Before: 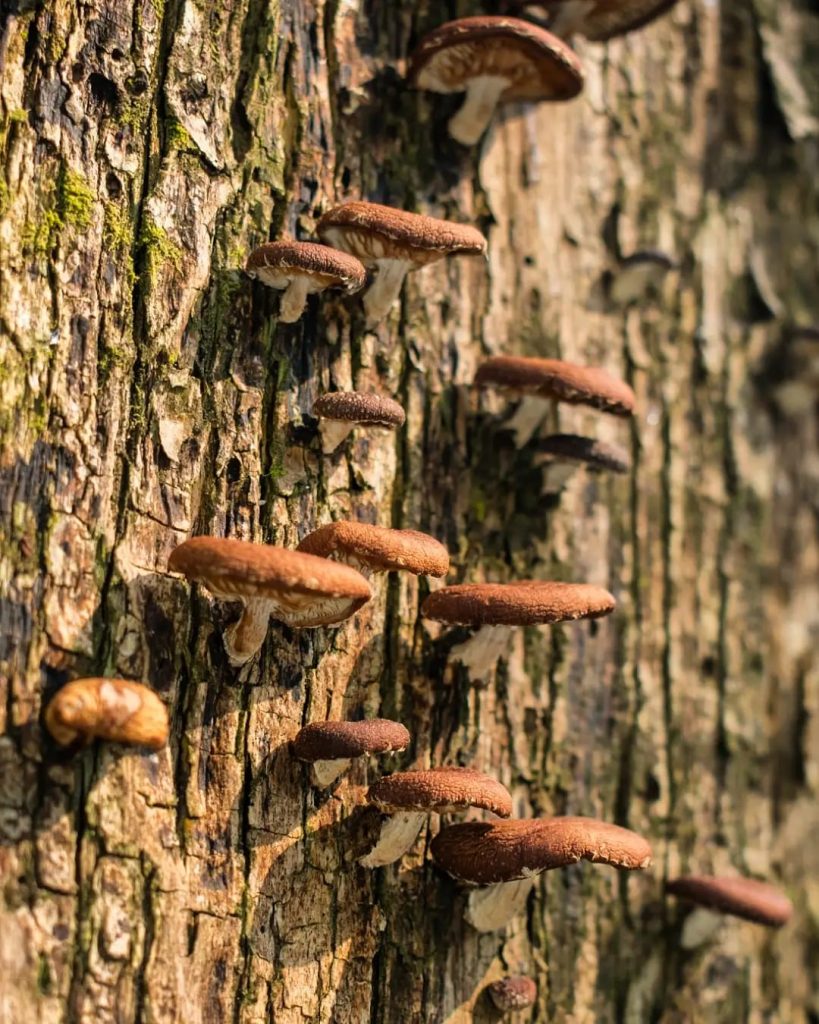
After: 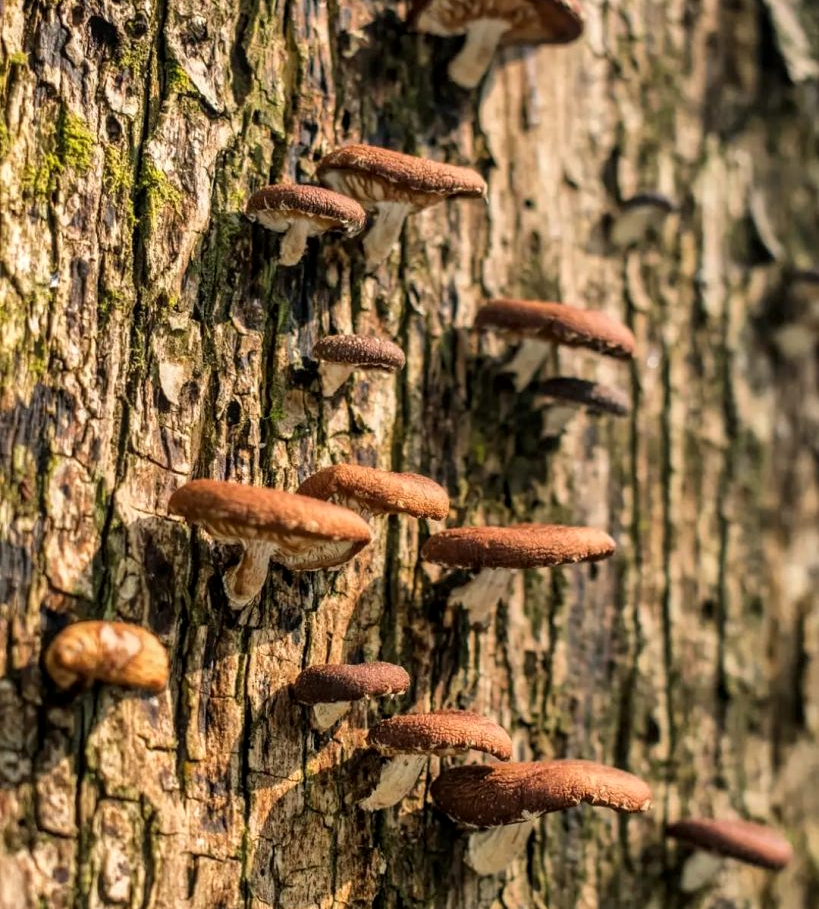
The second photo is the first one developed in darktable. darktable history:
shadows and highlights: highlights 70.7, soften with gaussian
local contrast: on, module defaults
crop and rotate: top 5.609%, bottom 5.609%
